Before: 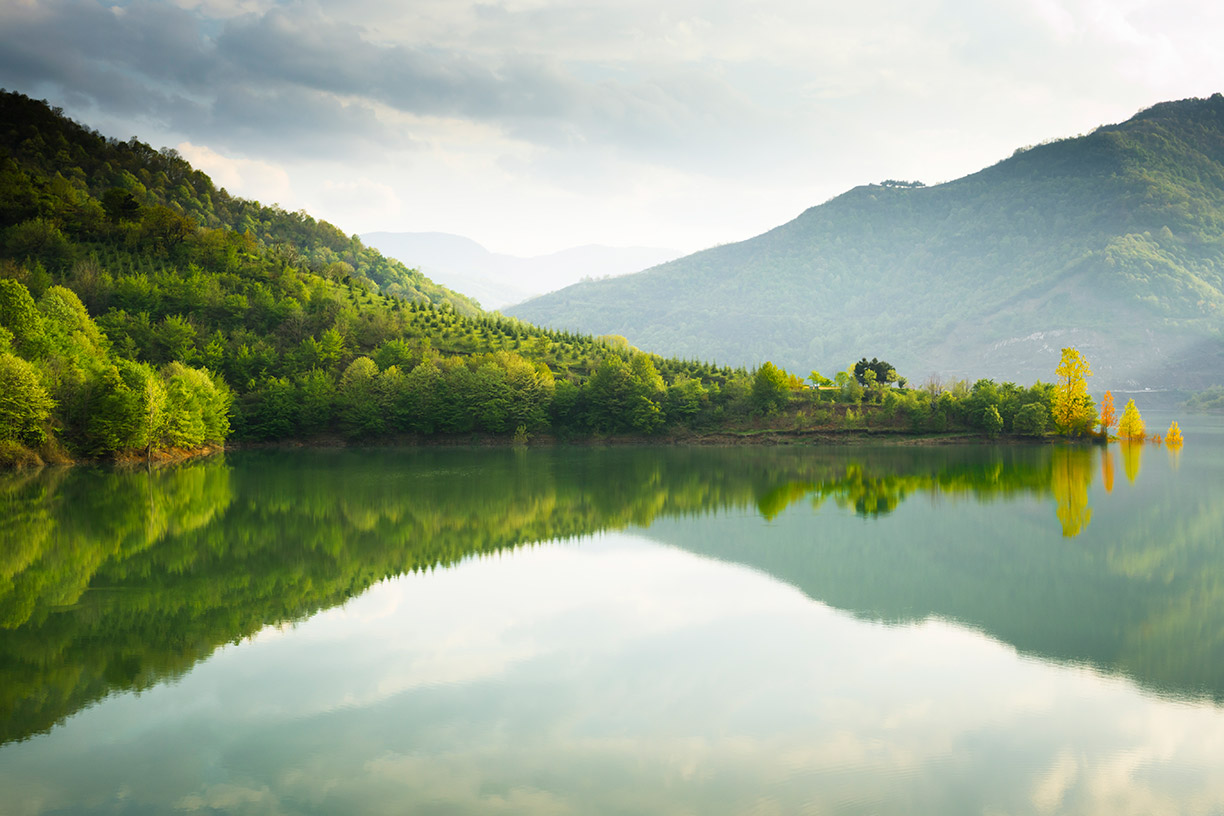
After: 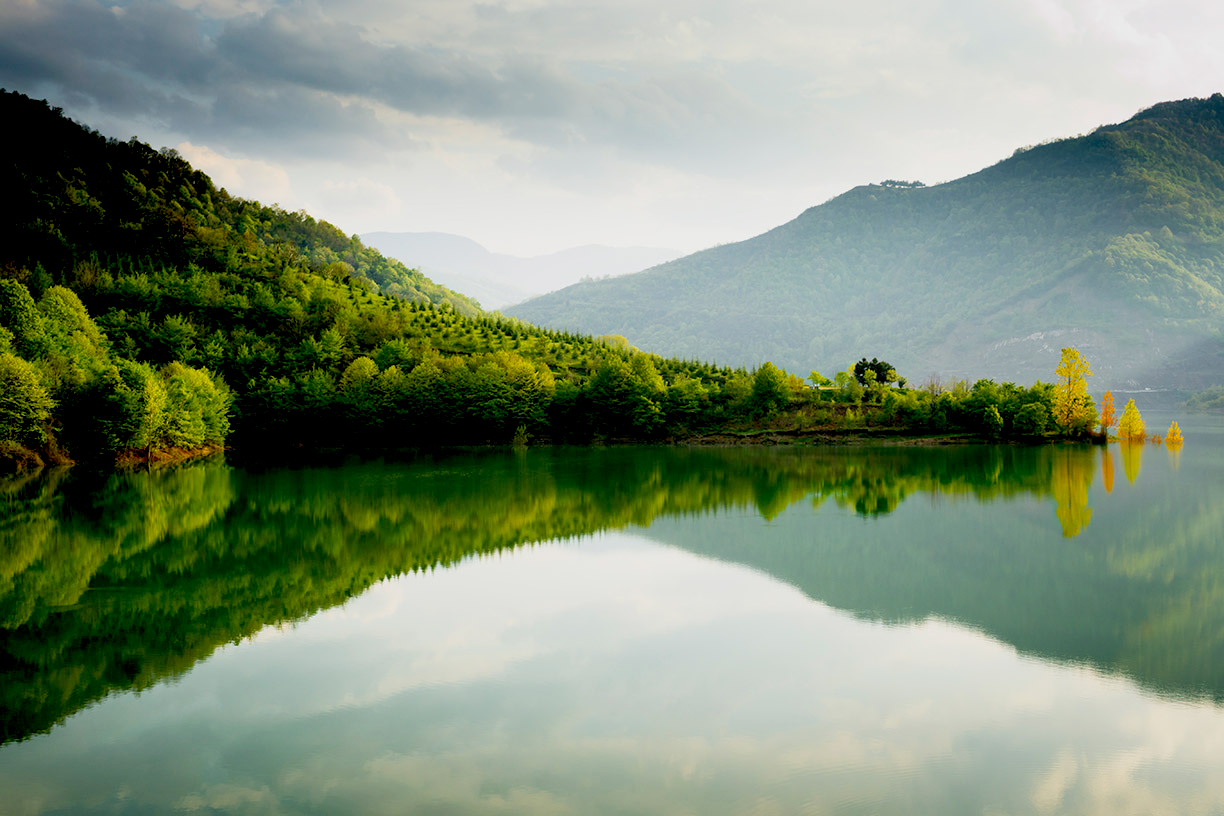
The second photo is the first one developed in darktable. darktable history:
exposure: black level correction 0.045, exposure -0.232 EV, compensate highlight preservation false
